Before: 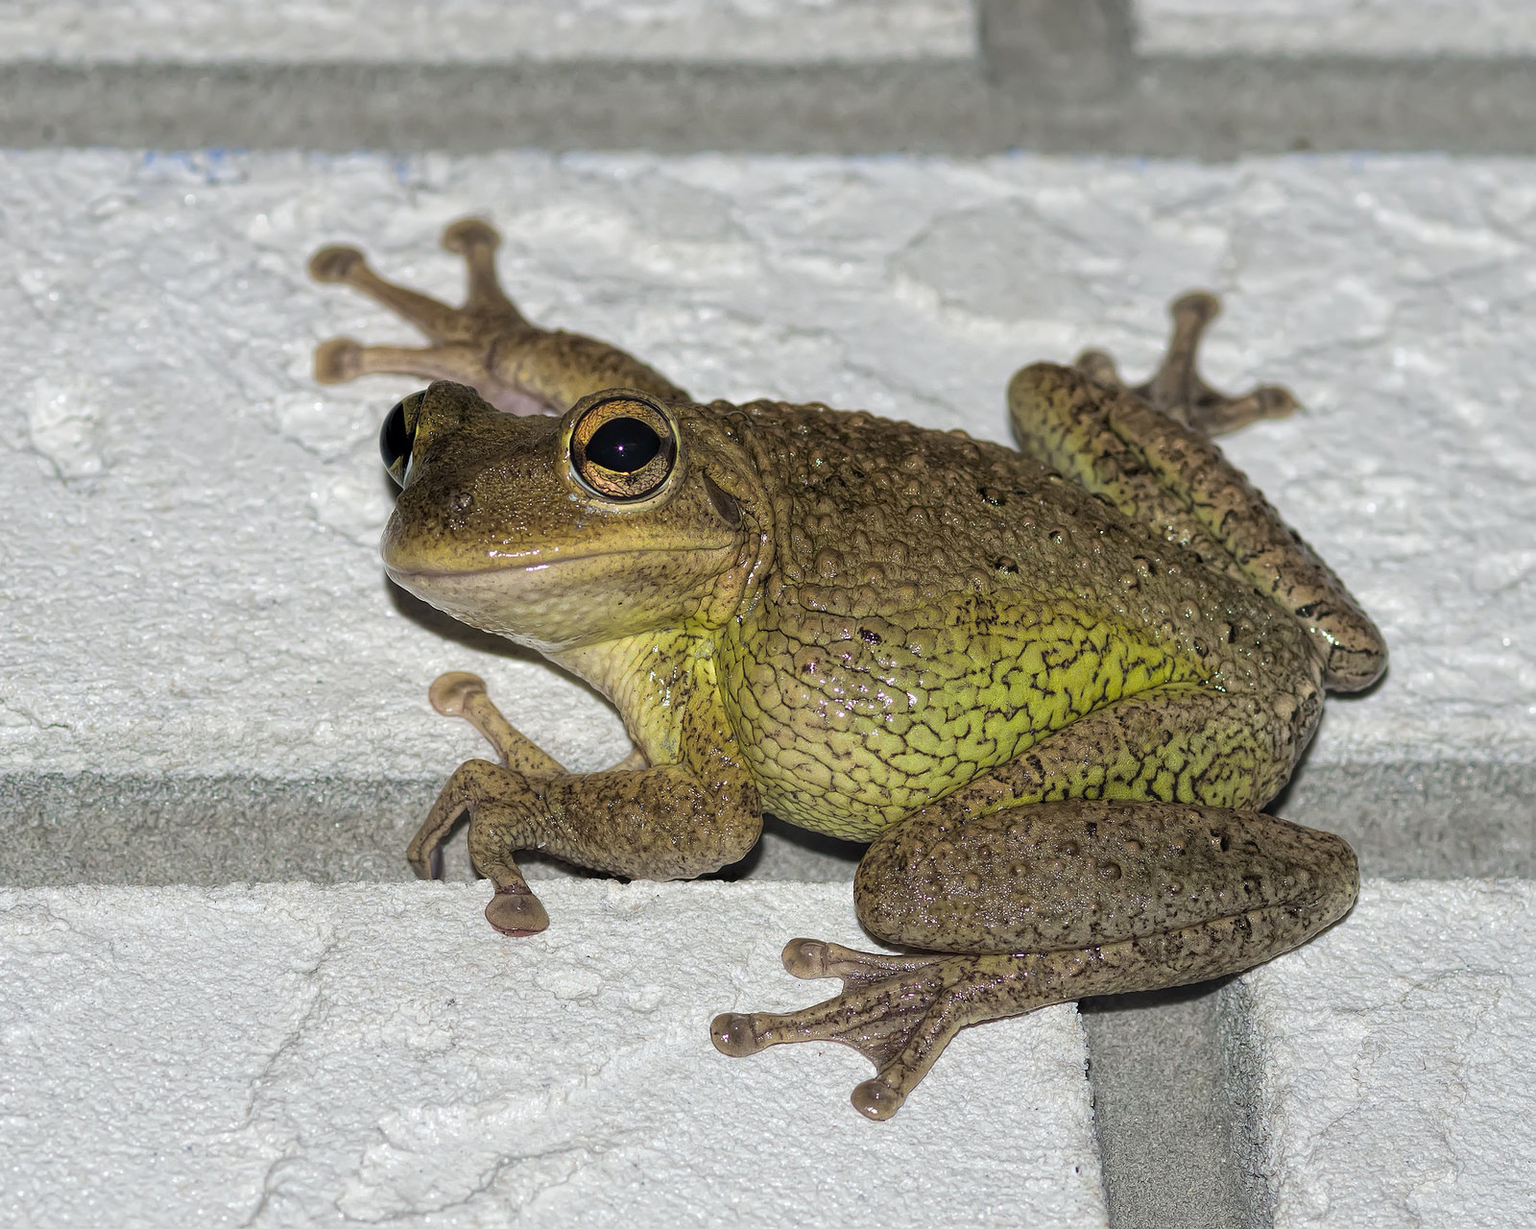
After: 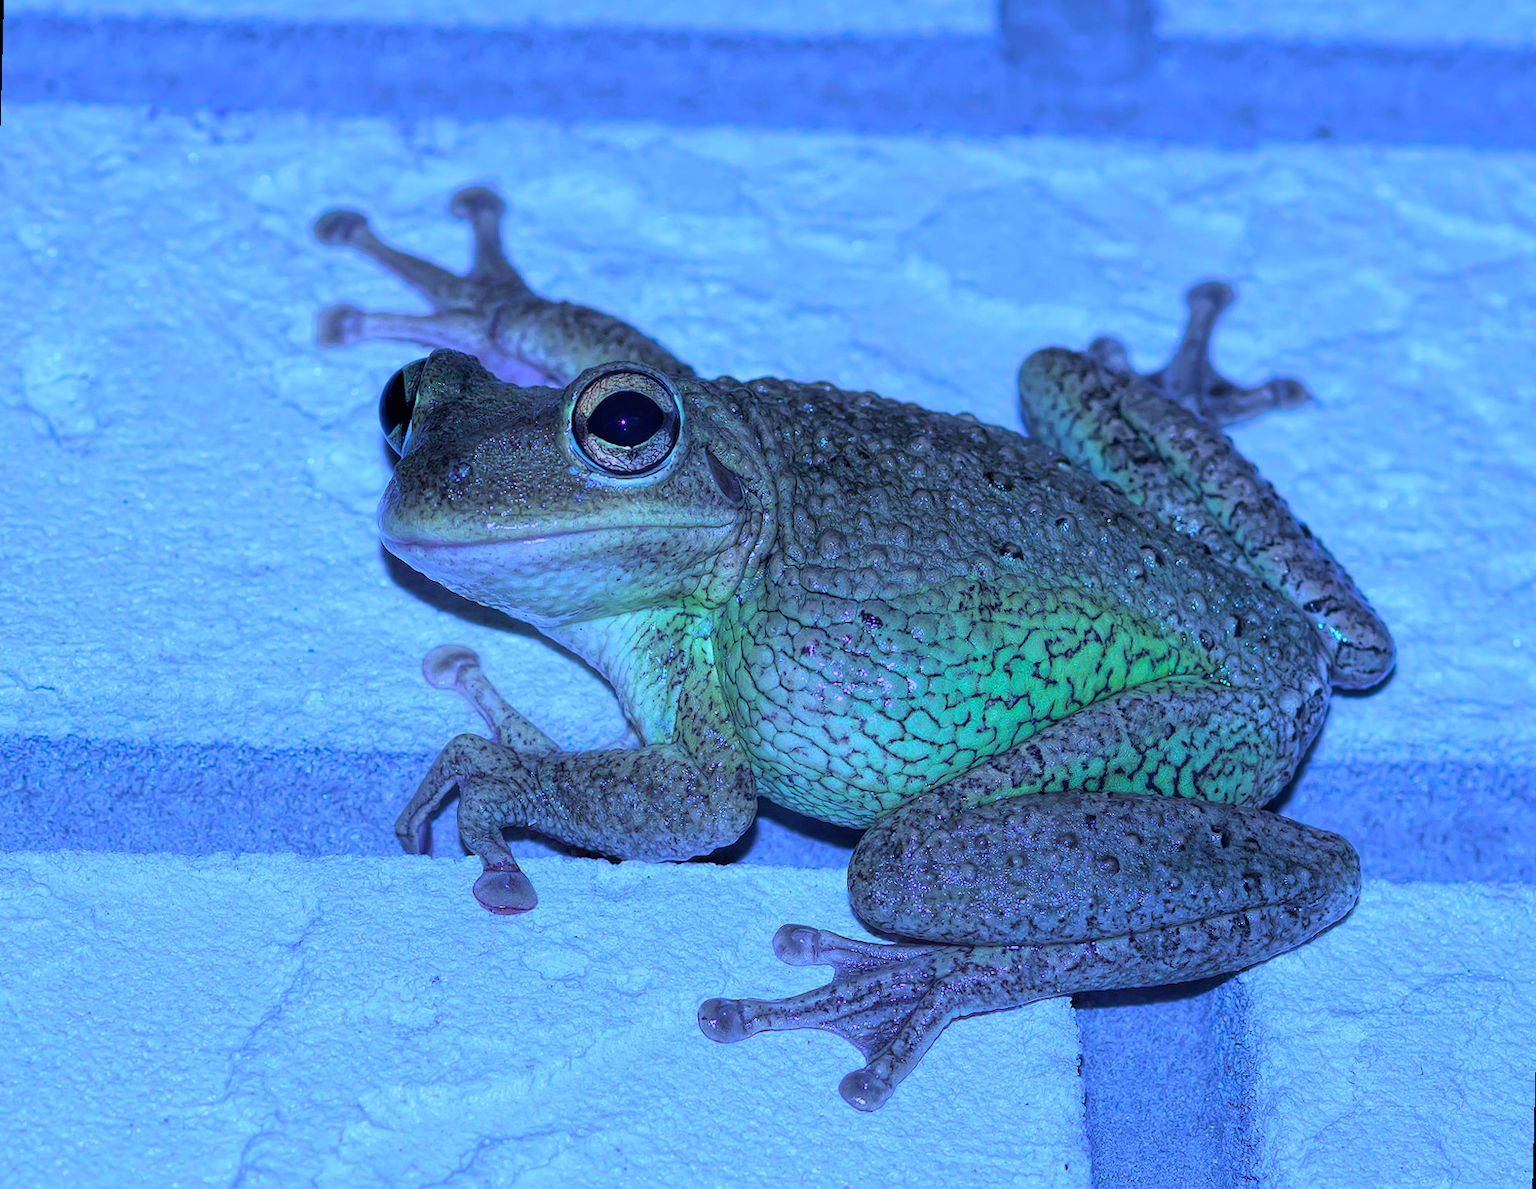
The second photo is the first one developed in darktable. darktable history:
color calibration: output R [0.948, 0.091, -0.04, 0], output G [-0.3, 1.384, -0.085, 0], output B [-0.108, 0.061, 1.08, 0], illuminant as shot in camera, x 0.484, y 0.43, temperature 2405.29 K
rotate and perspective: rotation 1.57°, crop left 0.018, crop right 0.982, crop top 0.039, crop bottom 0.961
